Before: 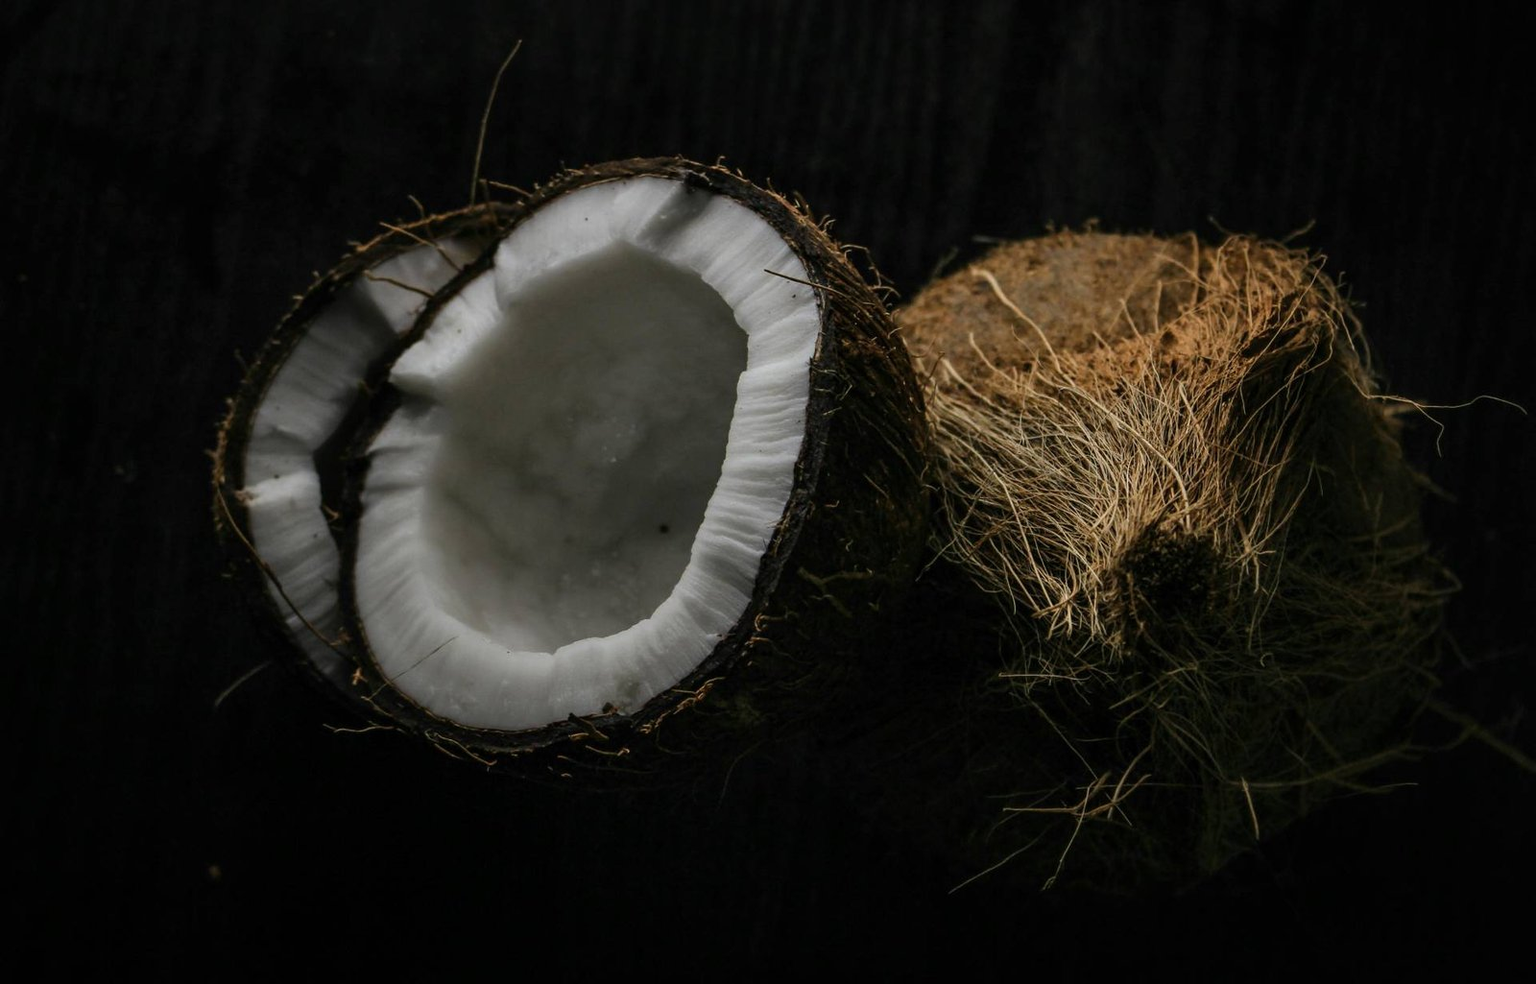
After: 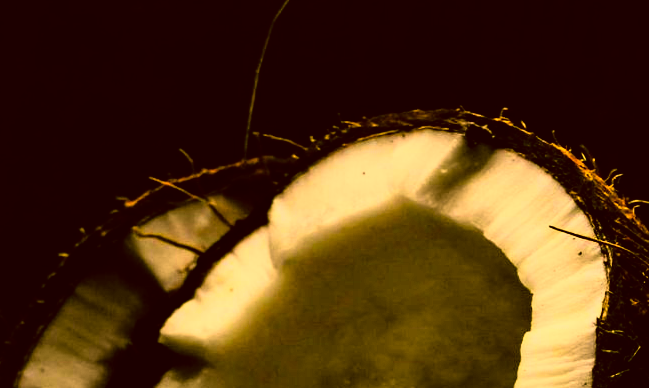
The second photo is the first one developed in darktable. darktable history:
color correction: highlights a* 10.44, highlights b* 30.04, shadows a* 2.73, shadows b* 17.51, saturation 1.72
local contrast: mode bilateral grid, contrast 20, coarseness 50, detail 132%, midtone range 0.2
crop: left 15.452%, top 5.459%, right 43.956%, bottom 56.62%
rgb curve: curves: ch0 [(0, 0) (0.21, 0.15) (0.24, 0.21) (0.5, 0.75) (0.75, 0.96) (0.89, 0.99) (1, 1)]; ch1 [(0, 0.02) (0.21, 0.13) (0.25, 0.2) (0.5, 0.67) (0.75, 0.9) (0.89, 0.97) (1, 1)]; ch2 [(0, 0.02) (0.21, 0.13) (0.25, 0.2) (0.5, 0.67) (0.75, 0.9) (0.89, 0.97) (1, 1)], compensate middle gray true
